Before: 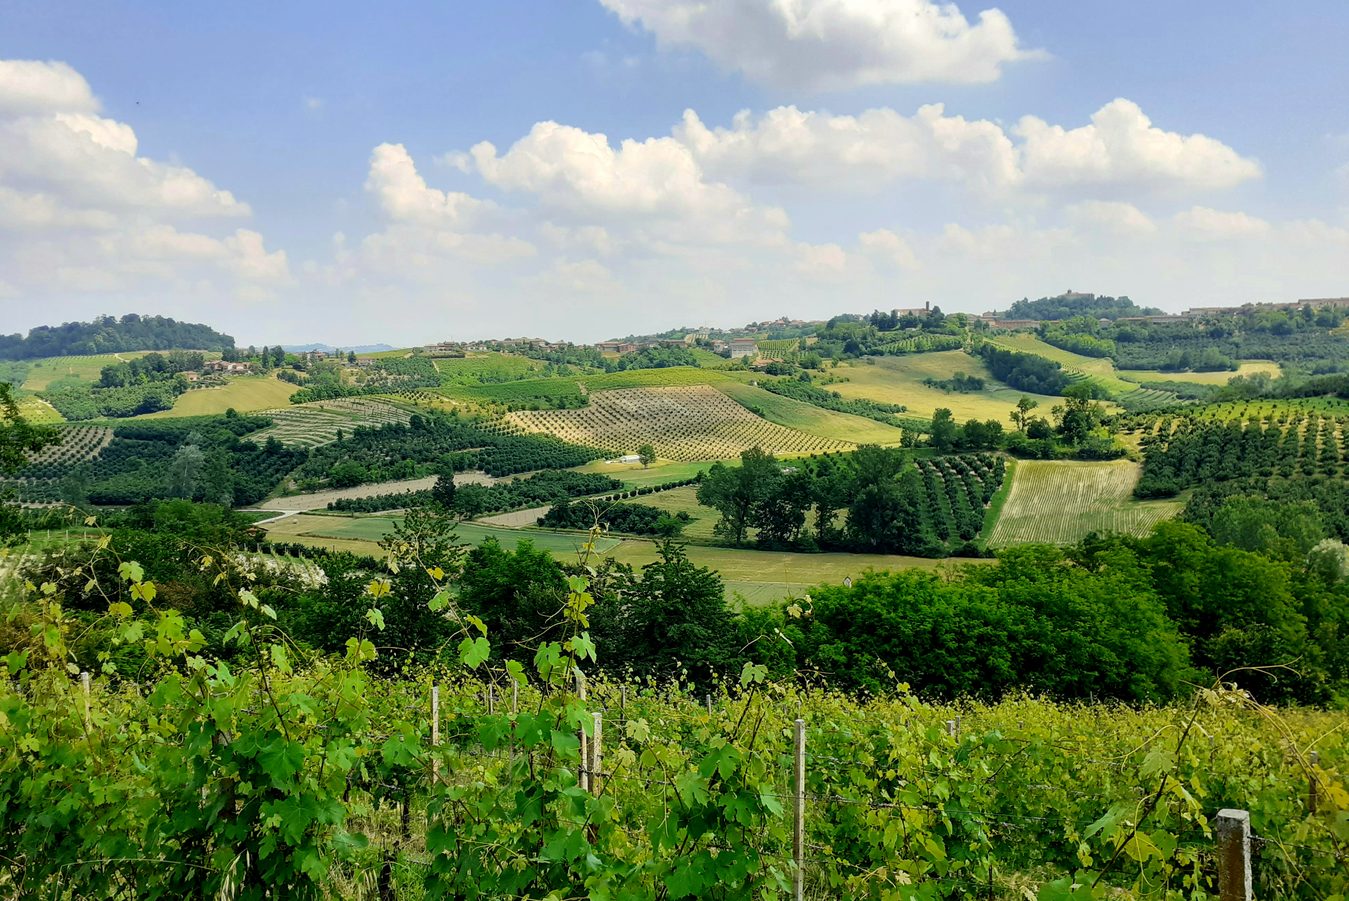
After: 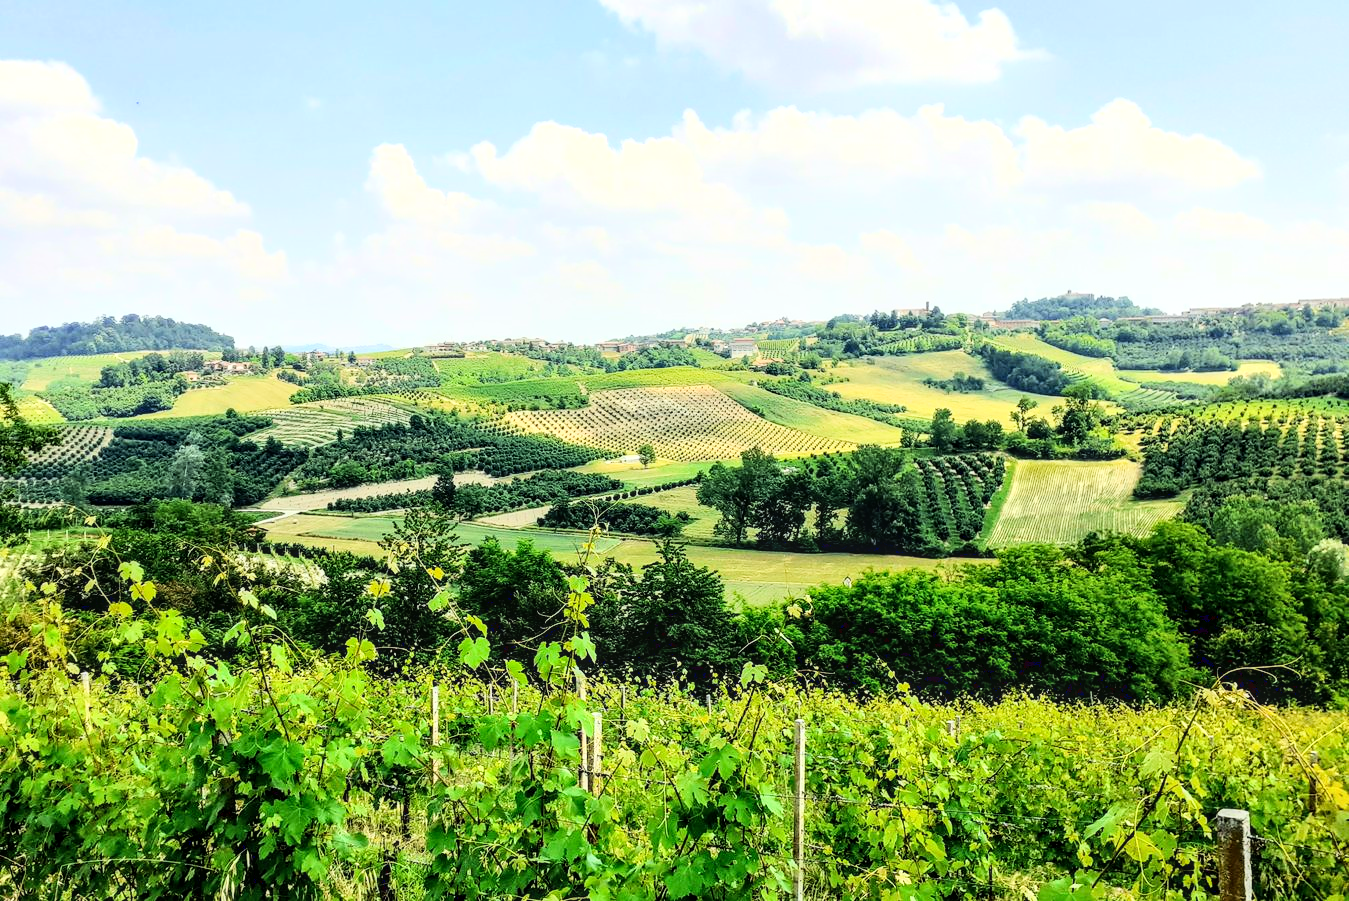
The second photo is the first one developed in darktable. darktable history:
local contrast: on, module defaults
base curve: curves: ch0 [(0, 0.003) (0.001, 0.002) (0.006, 0.004) (0.02, 0.022) (0.048, 0.086) (0.094, 0.234) (0.162, 0.431) (0.258, 0.629) (0.385, 0.8) (0.548, 0.918) (0.751, 0.988) (1, 1)]
